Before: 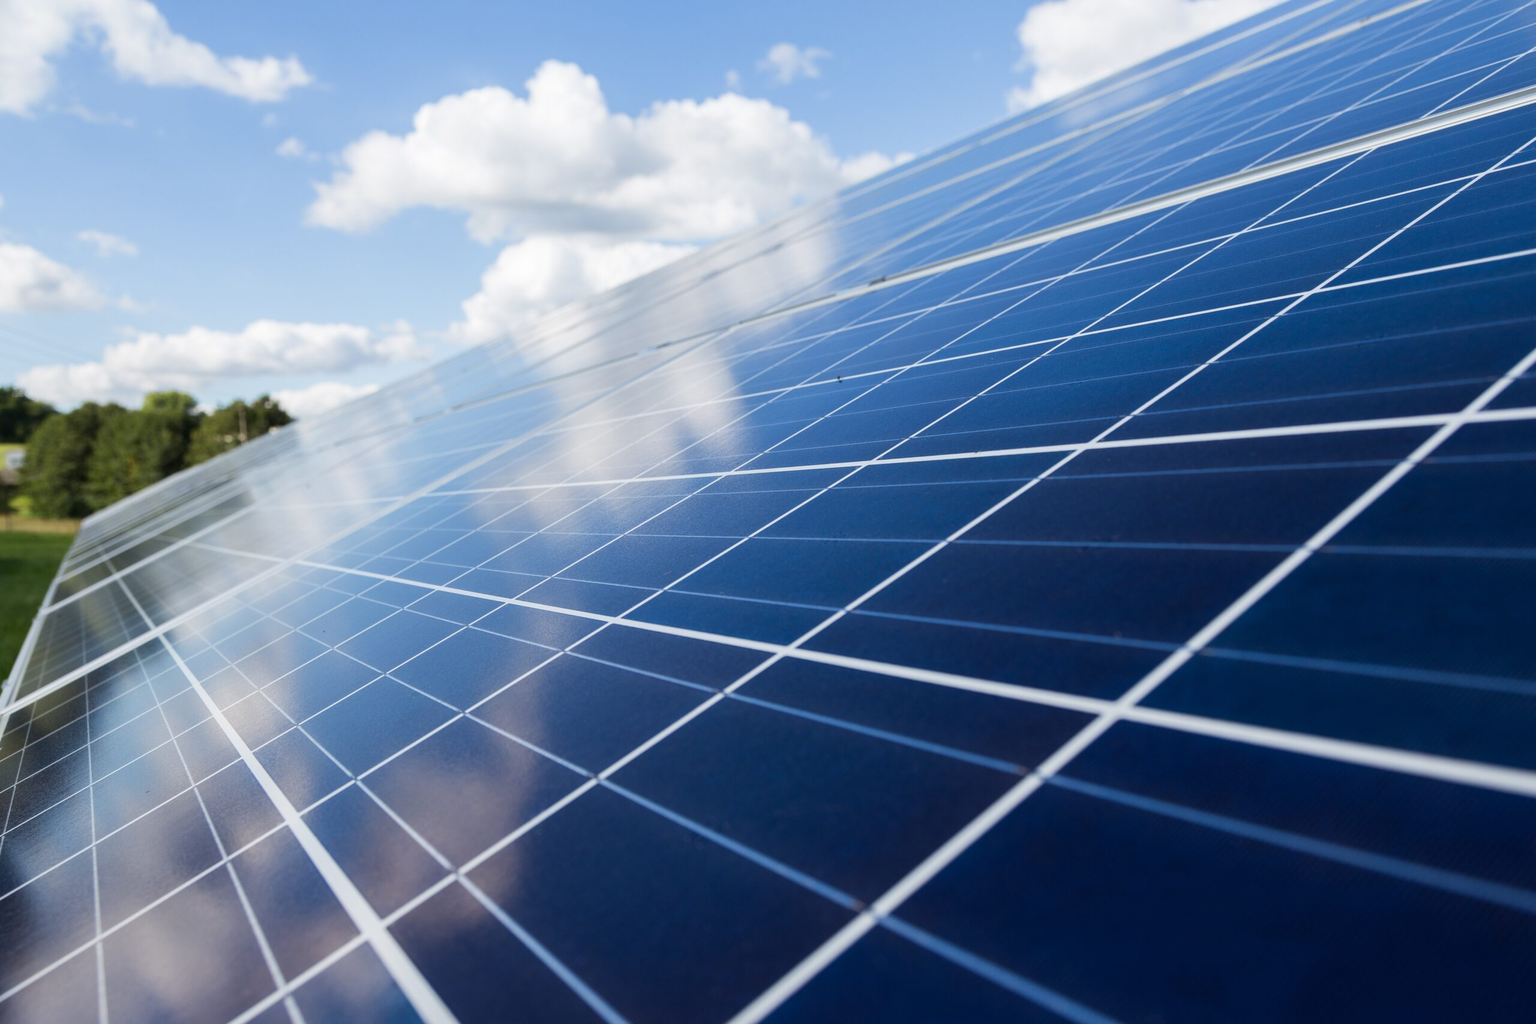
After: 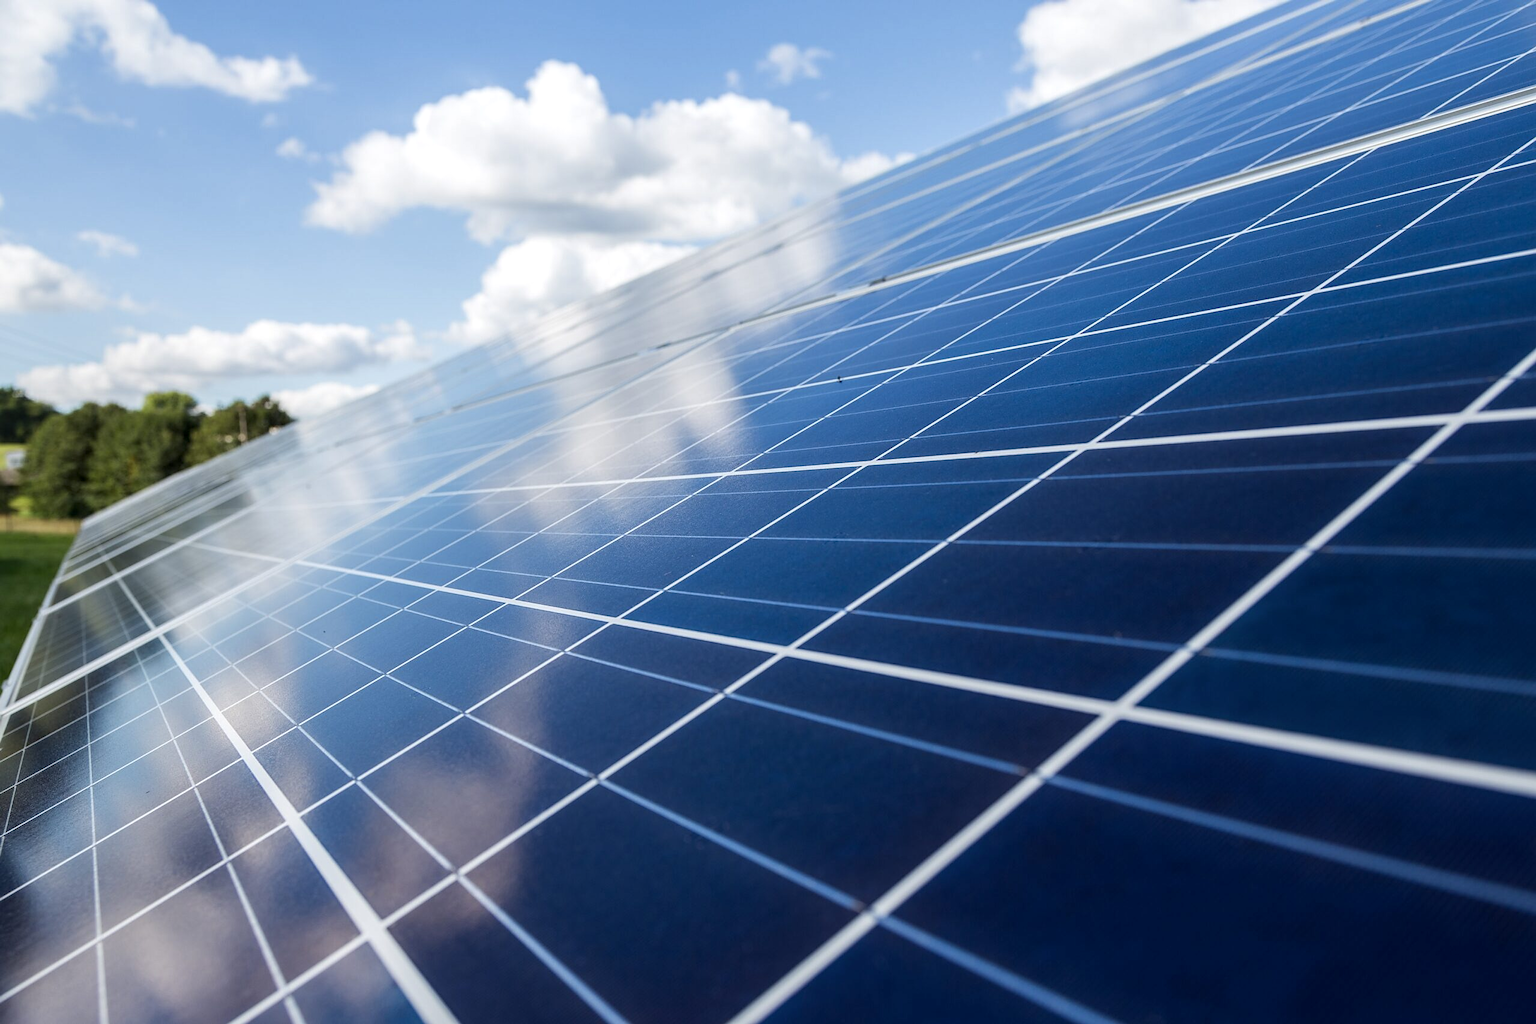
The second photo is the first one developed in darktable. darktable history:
local contrast: on, module defaults
sharpen: radius 1.864, amount 0.398, threshold 1.271
